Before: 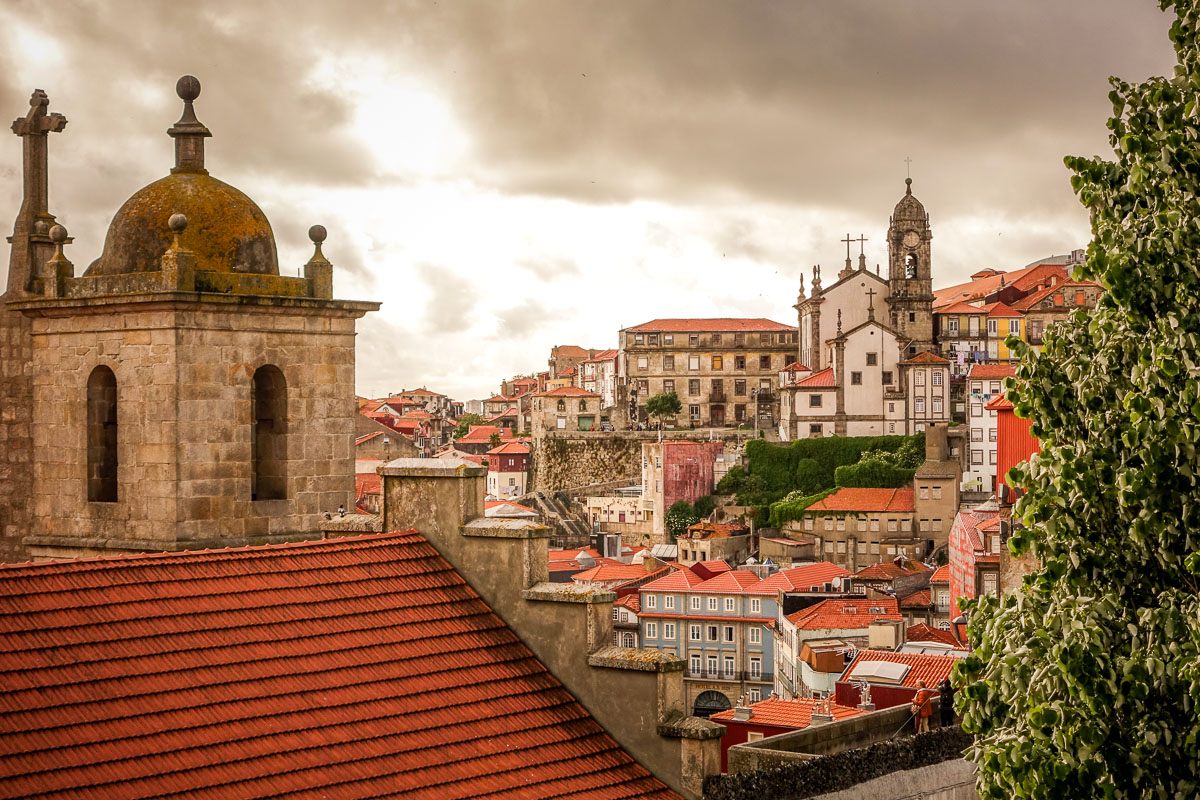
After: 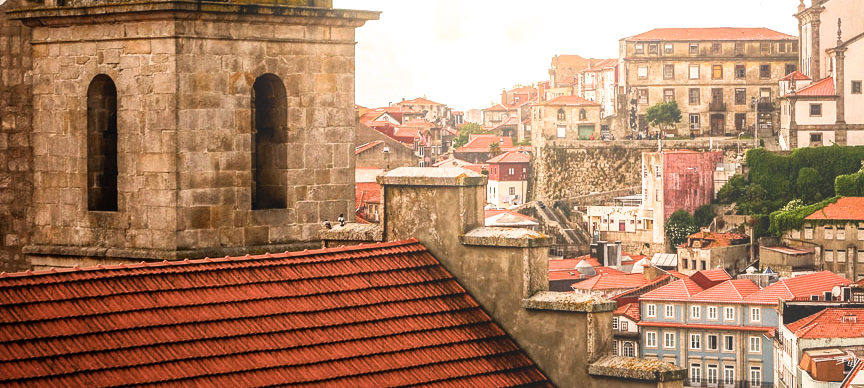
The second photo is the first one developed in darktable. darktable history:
bloom: threshold 82.5%, strength 16.25%
crop: top 36.498%, right 27.964%, bottom 14.995%
filmic rgb: white relative exposure 2.2 EV, hardness 6.97
